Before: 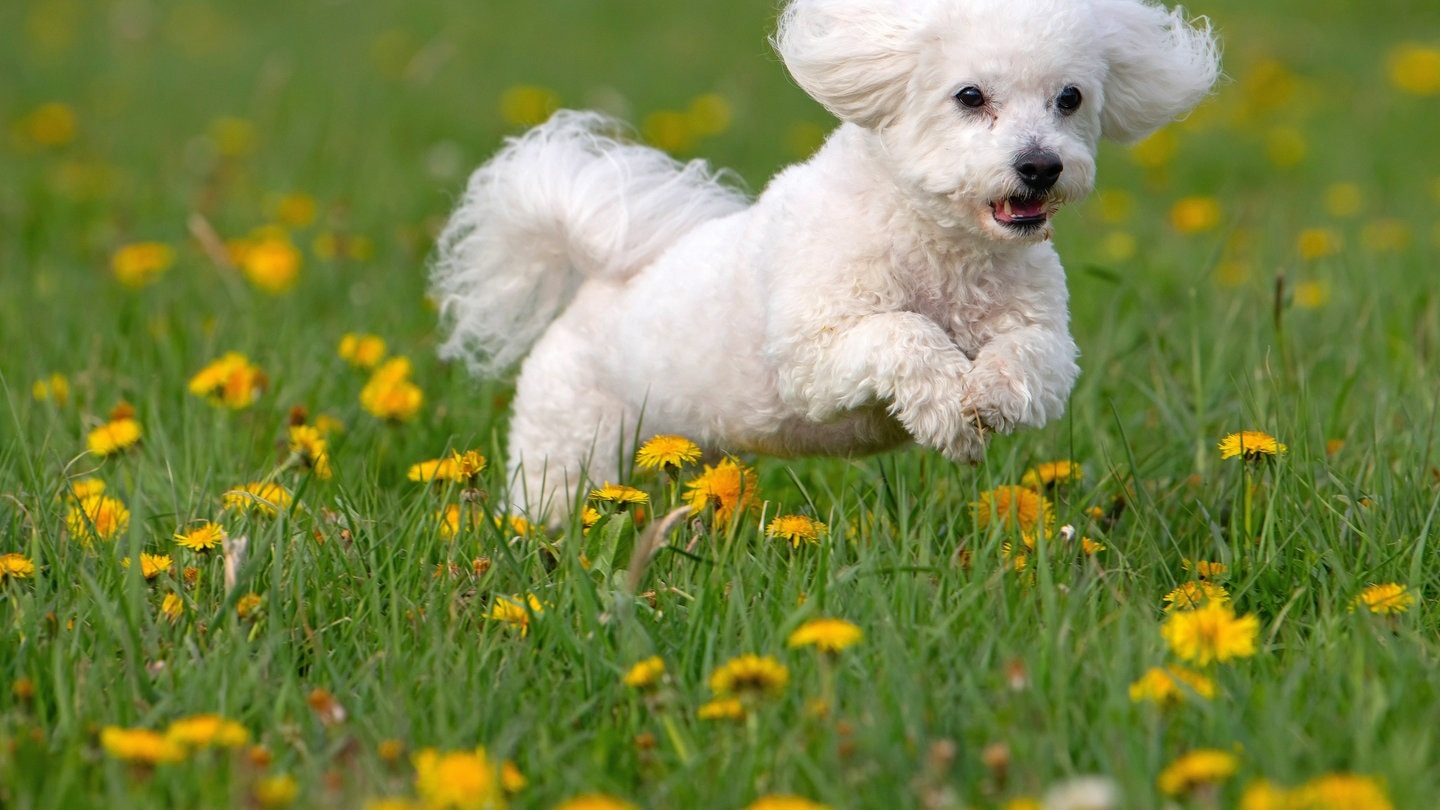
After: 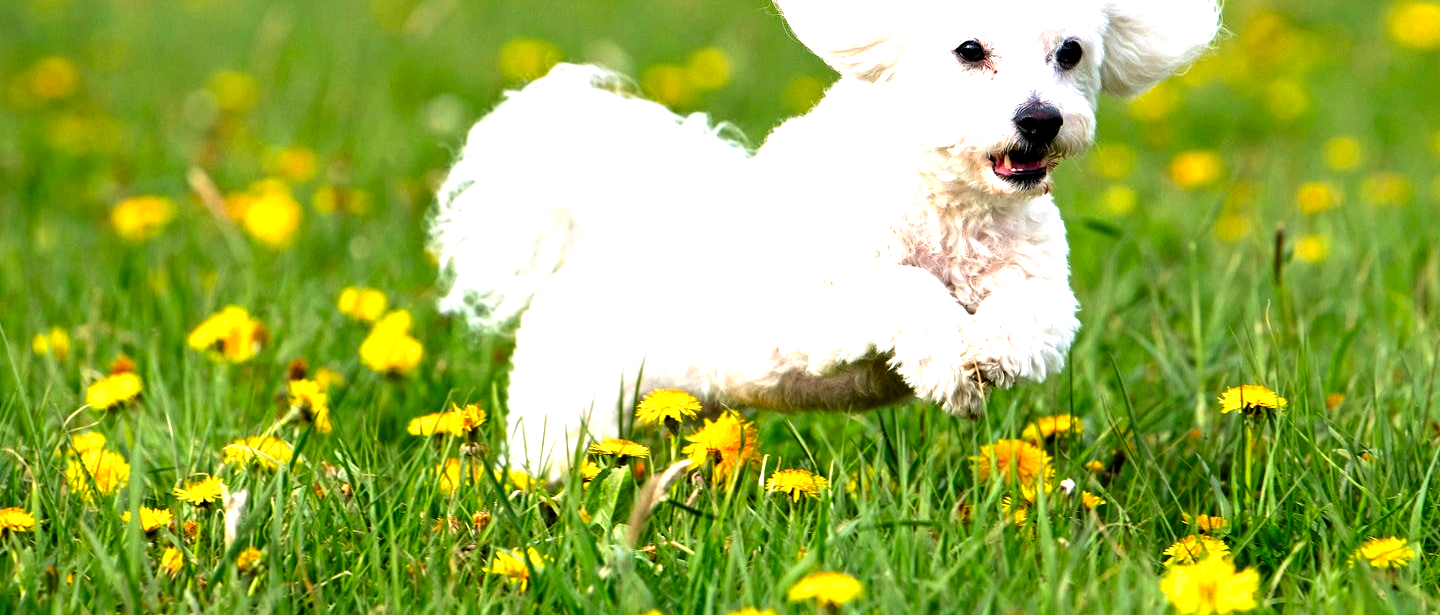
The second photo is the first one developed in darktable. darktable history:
contrast brightness saturation: contrast 0.135, brightness -0.245, saturation 0.144
exposure: black level correction 0, exposure 1.2 EV, compensate exposure bias true, compensate highlight preservation false
crop: top 5.689%, bottom 18.092%
levels: levels [0.062, 0.494, 0.925]
velvia: on, module defaults
